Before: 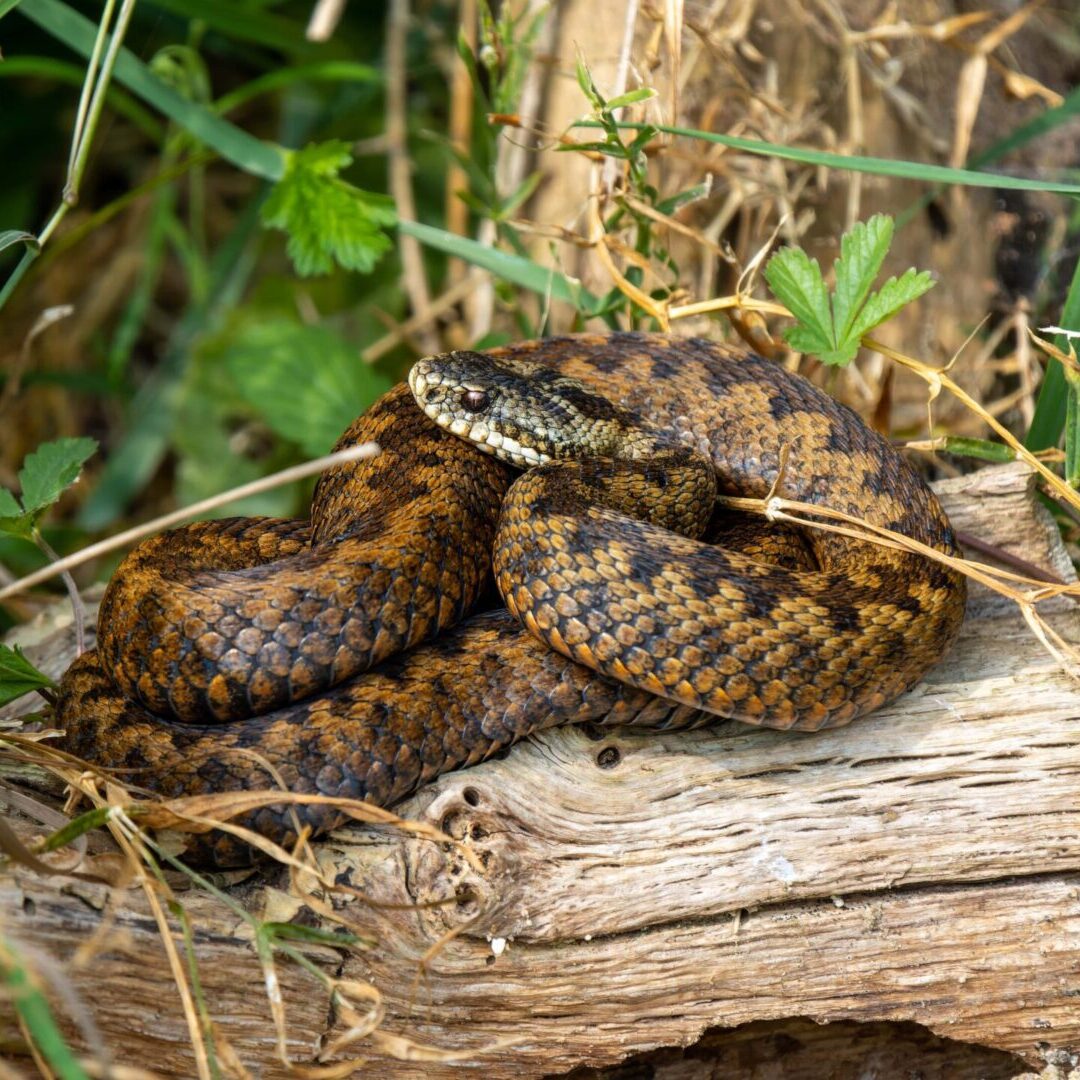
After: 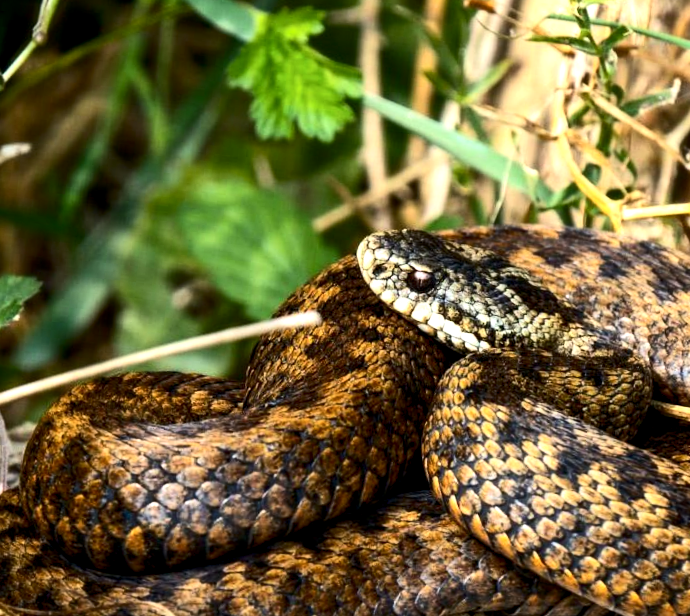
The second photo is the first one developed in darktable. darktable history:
crop and rotate: angle -5.99°, left 2.154%, top 6.735%, right 27.621%, bottom 30.514%
color balance rgb: global offset › luminance -0.507%, white fulcrum 0.091 EV, perceptual saturation grading › global saturation -3.016%, perceptual brilliance grading › global brilliance -5.458%, perceptual brilliance grading › highlights 24.07%, perceptual brilliance grading › mid-tones 7.113%, perceptual brilliance grading › shadows -4.714%
contrast brightness saturation: contrast 0.216
exposure: exposure 0.161 EV, compensate highlight preservation false
